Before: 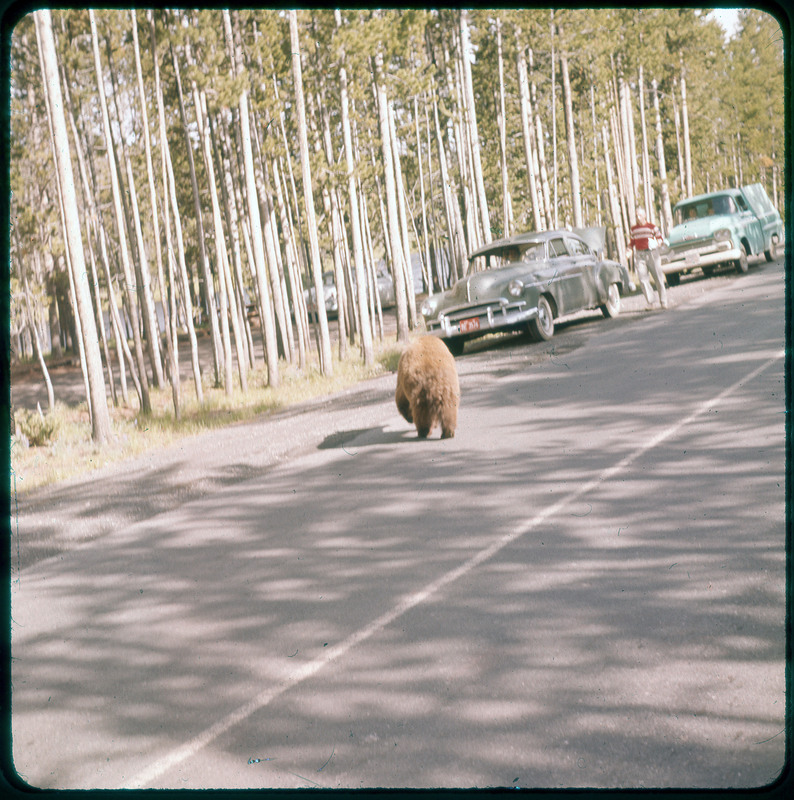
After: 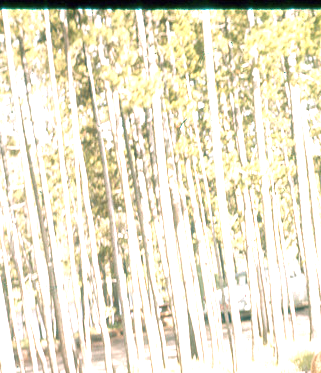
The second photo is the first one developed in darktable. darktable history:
crop and rotate: left 11.026%, top 0.077%, right 48.485%, bottom 53.207%
tone curve: color space Lab, independent channels, preserve colors none
exposure: black level correction 0, exposure 1.375 EV, compensate highlight preservation false
